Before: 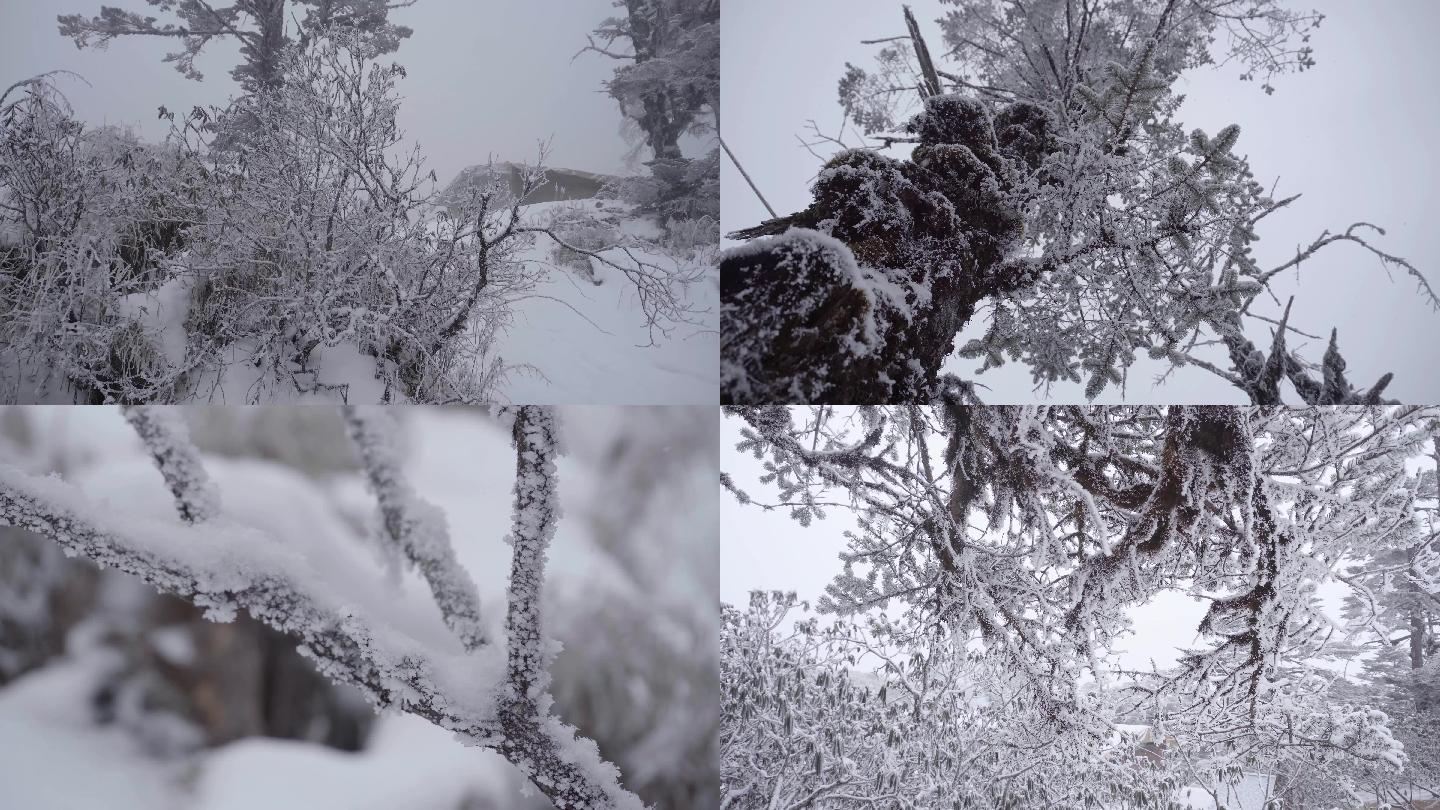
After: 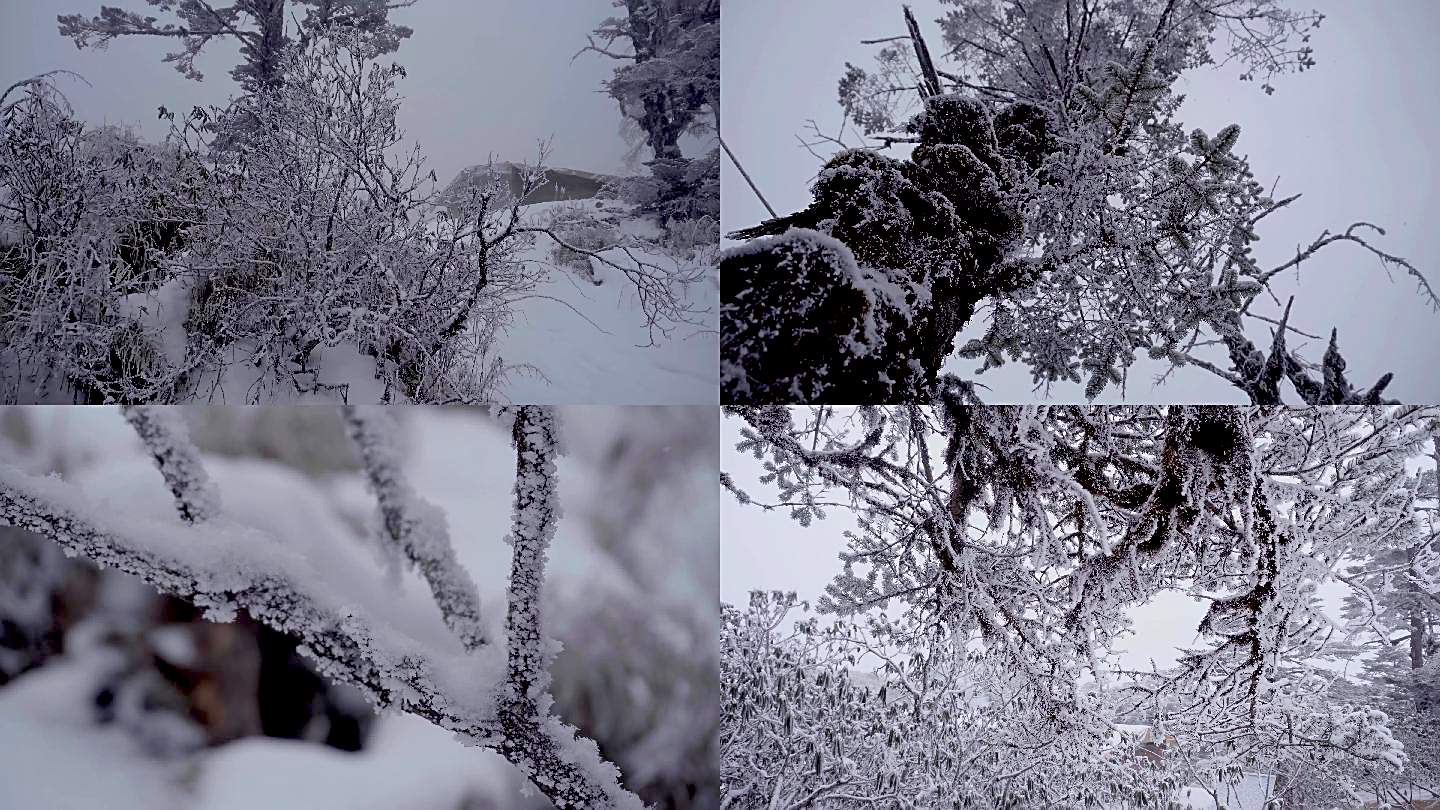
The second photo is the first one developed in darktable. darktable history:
exposure: black level correction 0.046, exposure -0.228 EV, compensate highlight preservation false
sharpen: on, module defaults
velvia: on, module defaults
